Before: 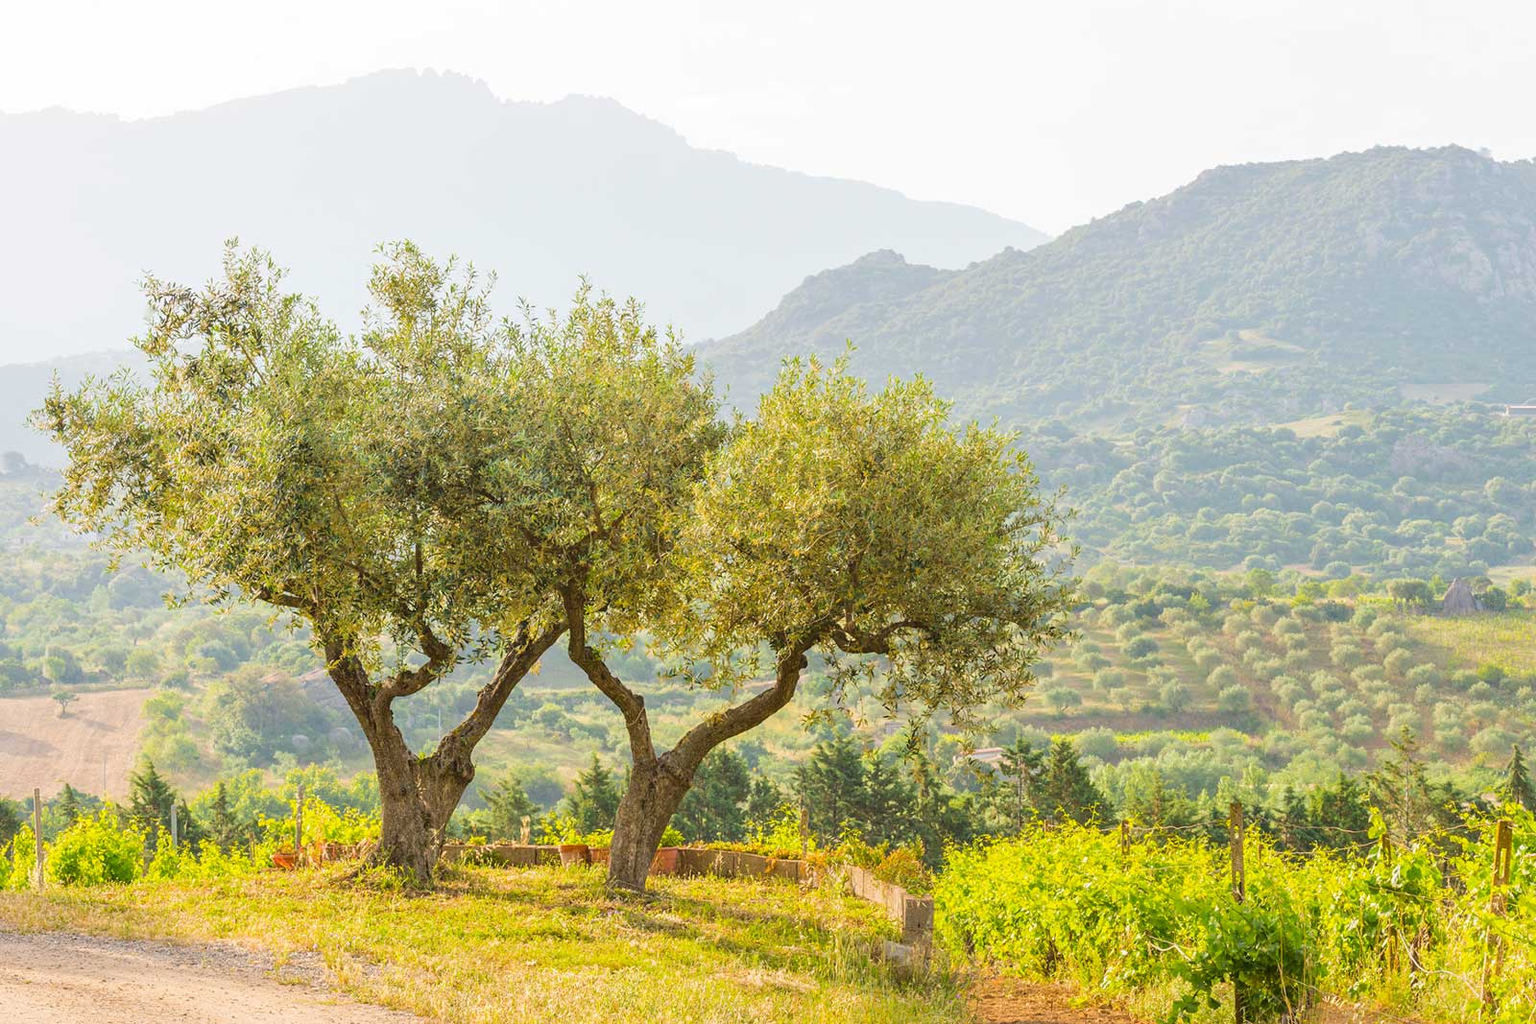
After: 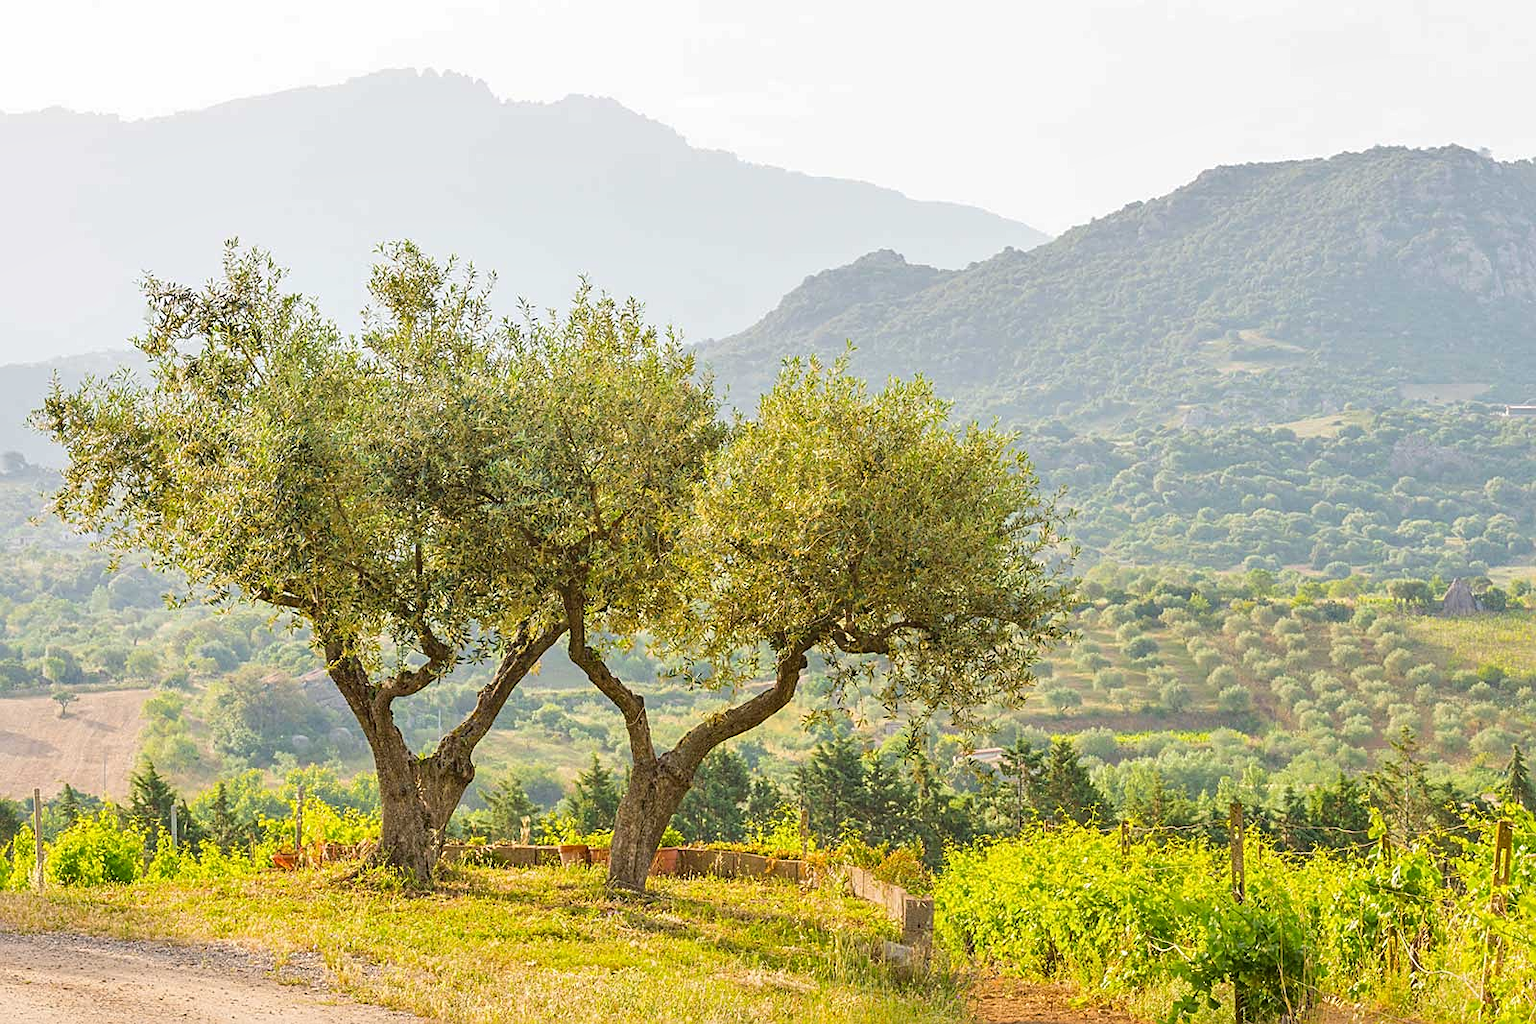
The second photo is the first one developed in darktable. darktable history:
shadows and highlights: shadows -88.03, highlights -35.45, shadows color adjustment 99.15%, highlights color adjustment 0%, soften with gaussian
sharpen: on, module defaults
